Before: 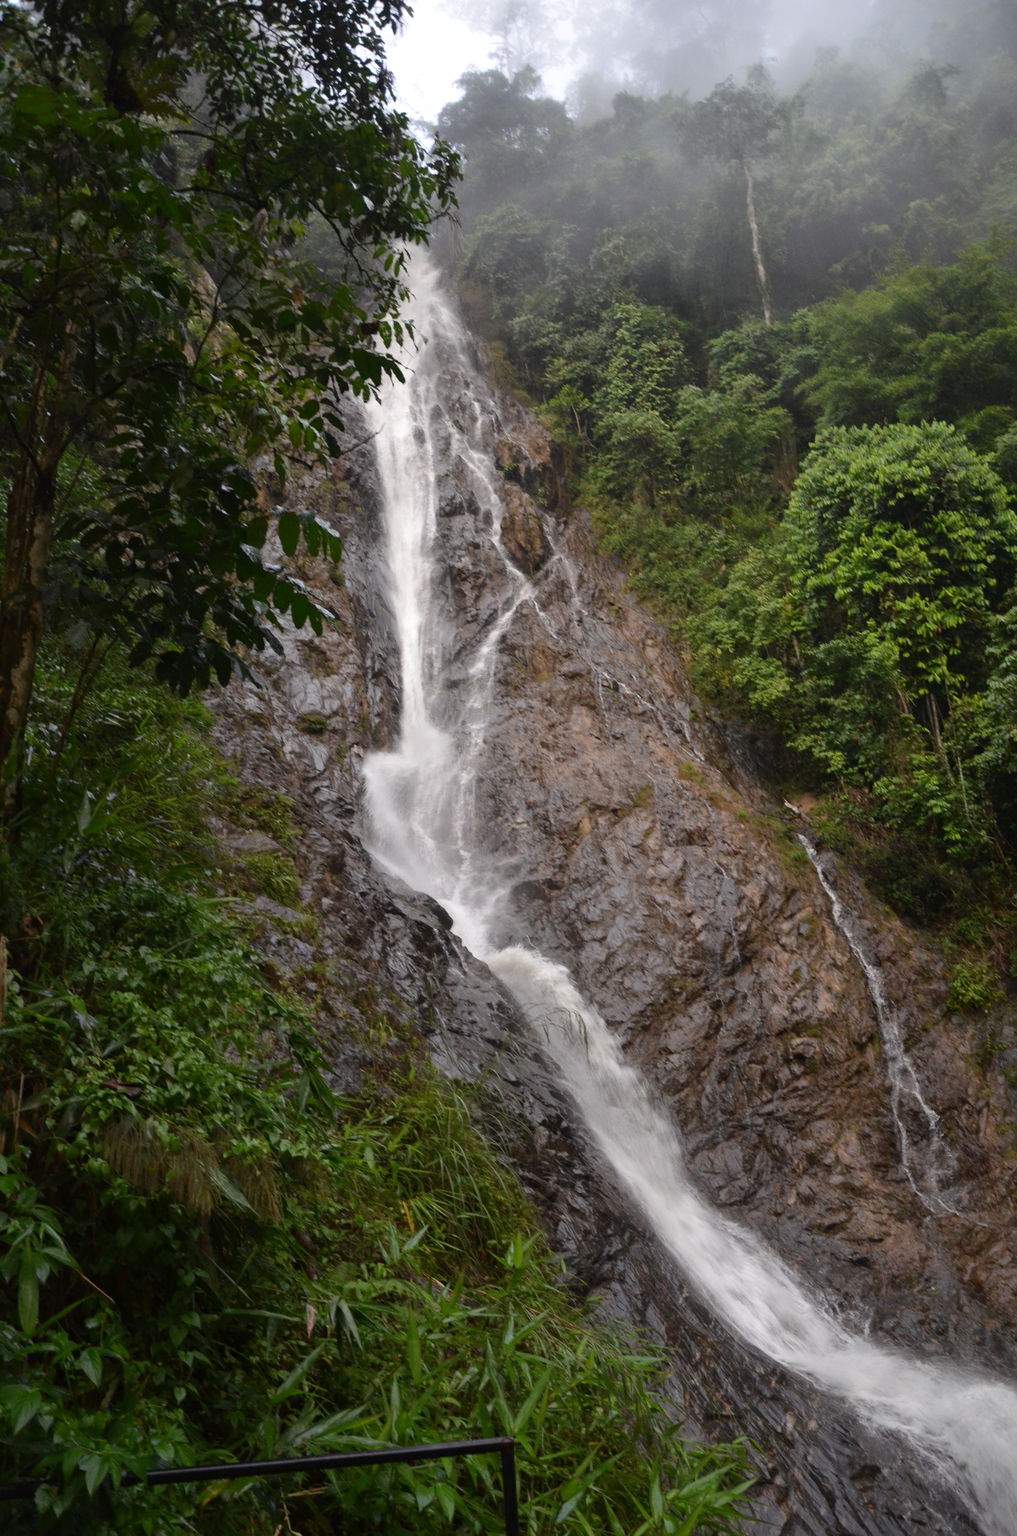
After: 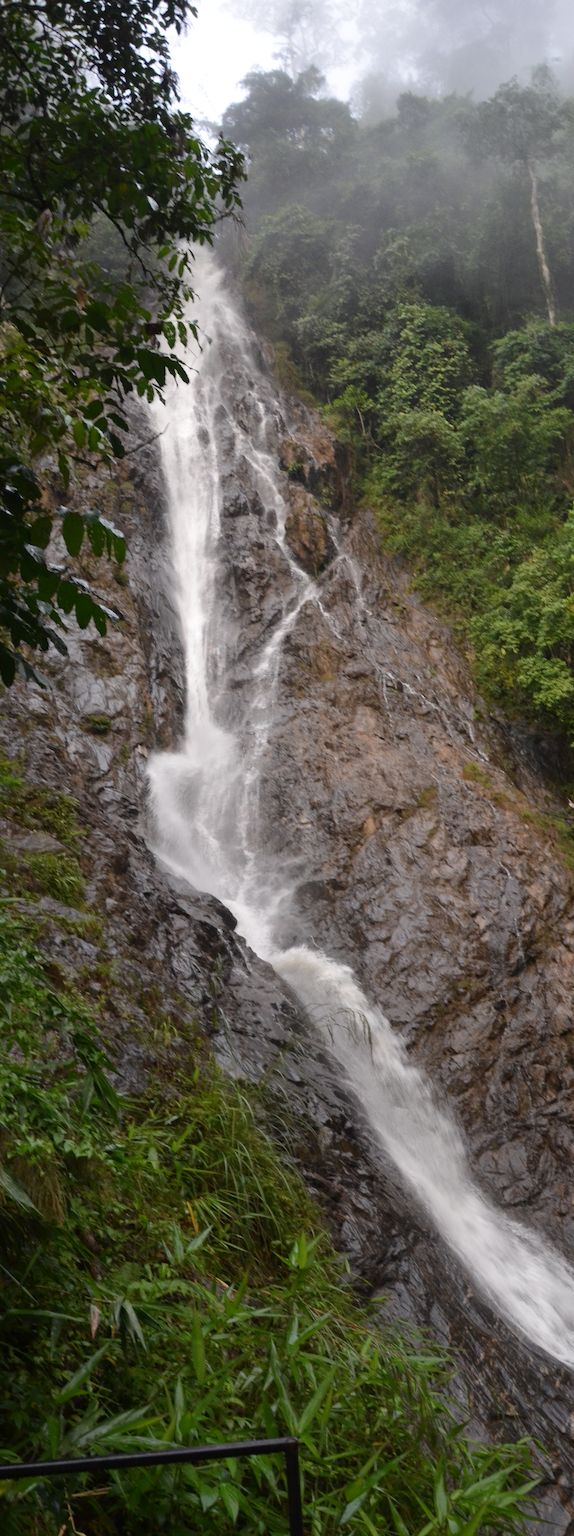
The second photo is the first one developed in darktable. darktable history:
crop: left 21.272%, right 22.244%
